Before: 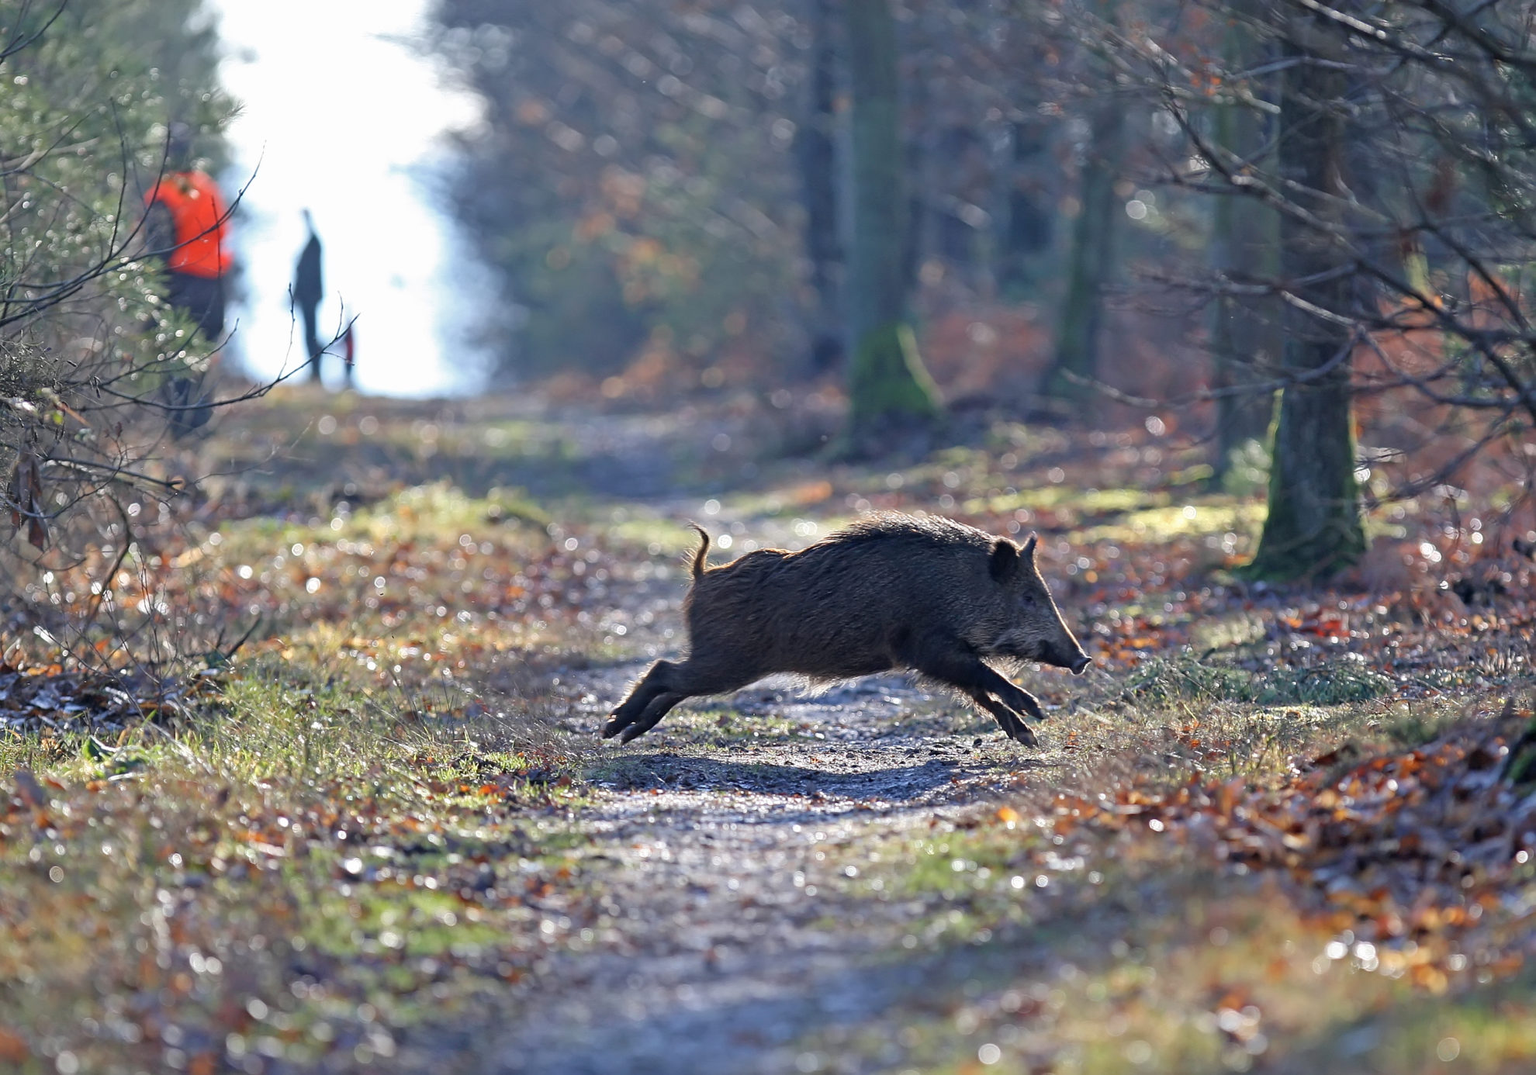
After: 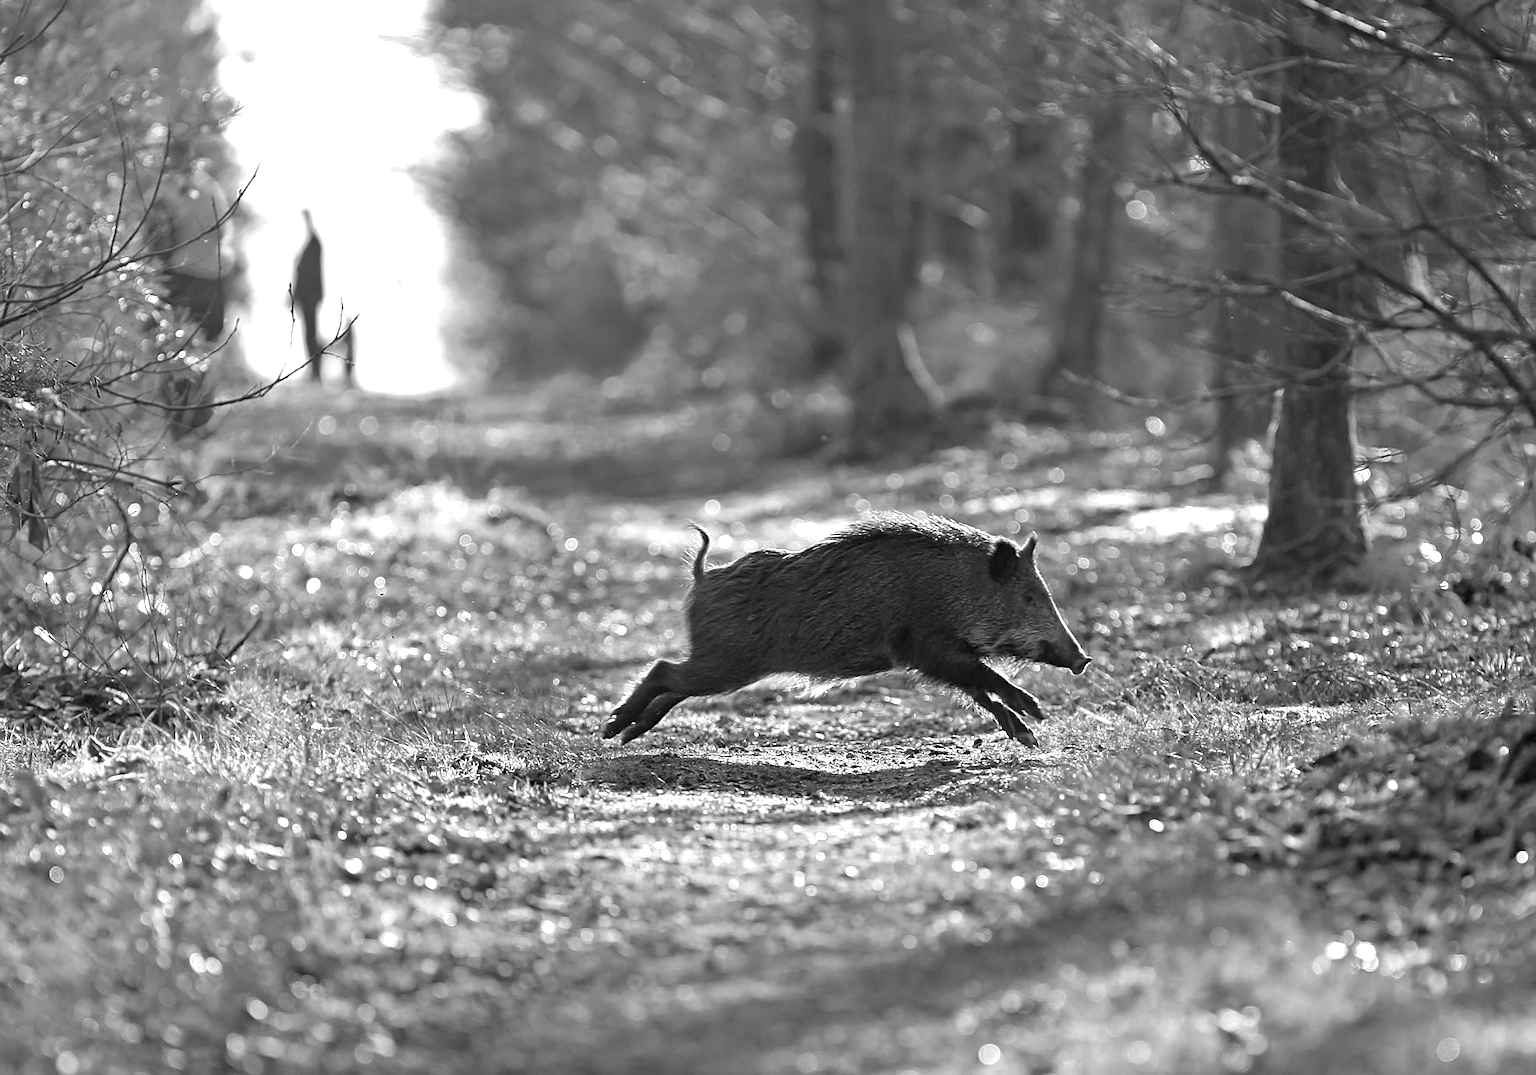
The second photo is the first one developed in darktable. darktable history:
color zones: curves: ch0 [(0.002, 0.593) (0.143, 0.417) (0.285, 0.541) (0.455, 0.289) (0.608, 0.327) (0.727, 0.283) (0.869, 0.571) (1, 0.603)]; ch1 [(0, 0) (0.143, 0) (0.286, 0) (0.429, 0) (0.571, 0) (0.714, 0) (0.857, 0)]
sharpen: amount 0.216
exposure: black level correction 0, exposure 0.498 EV, compensate exposure bias true, compensate highlight preservation false
